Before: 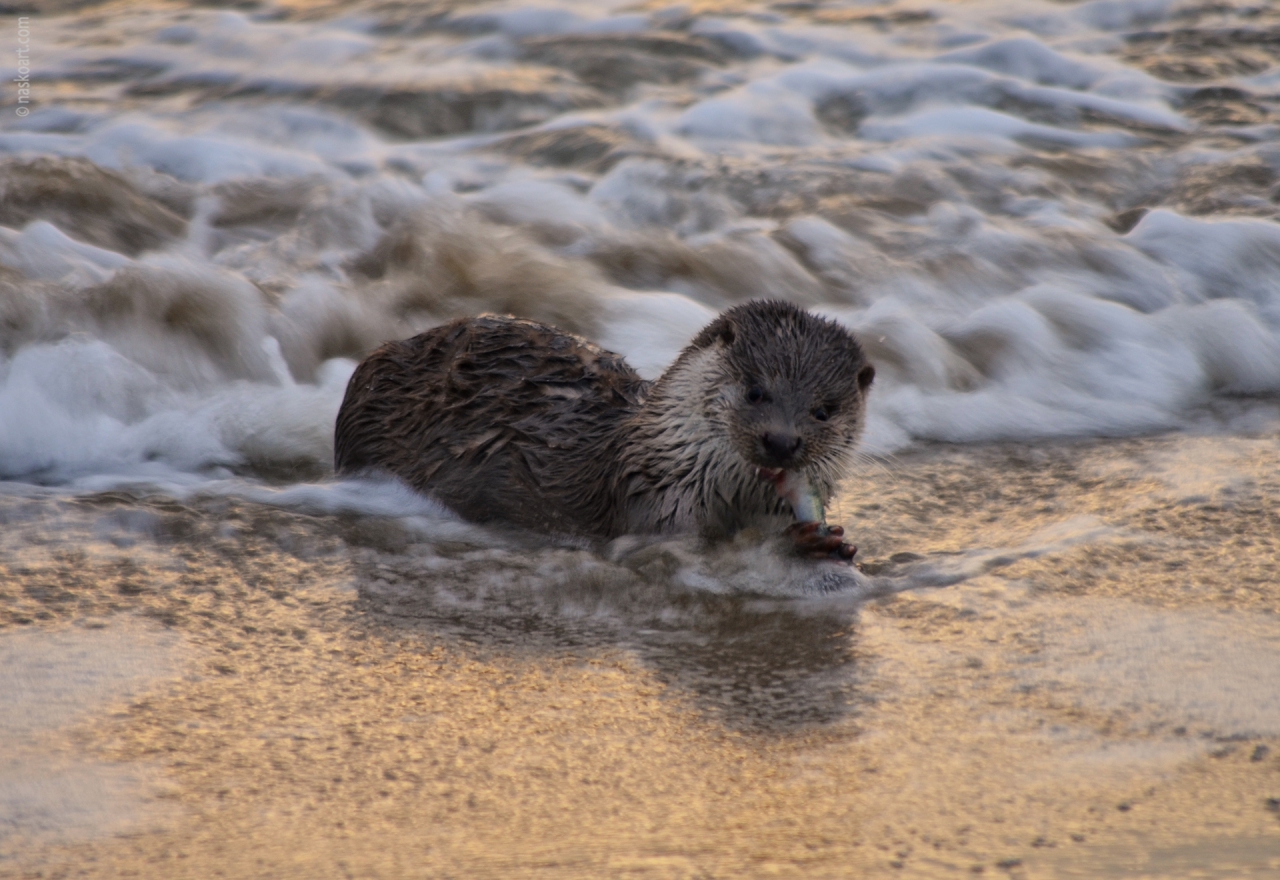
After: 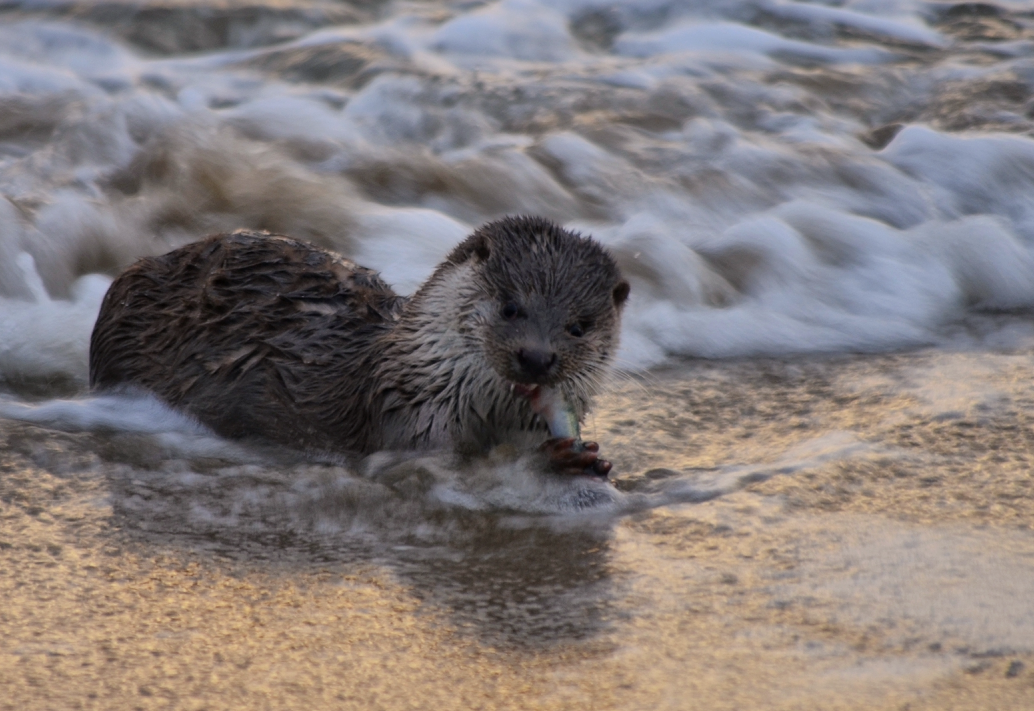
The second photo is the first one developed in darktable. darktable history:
white balance: red 0.974, blue 1.044
crop: left 19.159%, top 9.58%, bottom 9.58%
exposure: exposure -0.064 EV, compensate highlight preservation false
